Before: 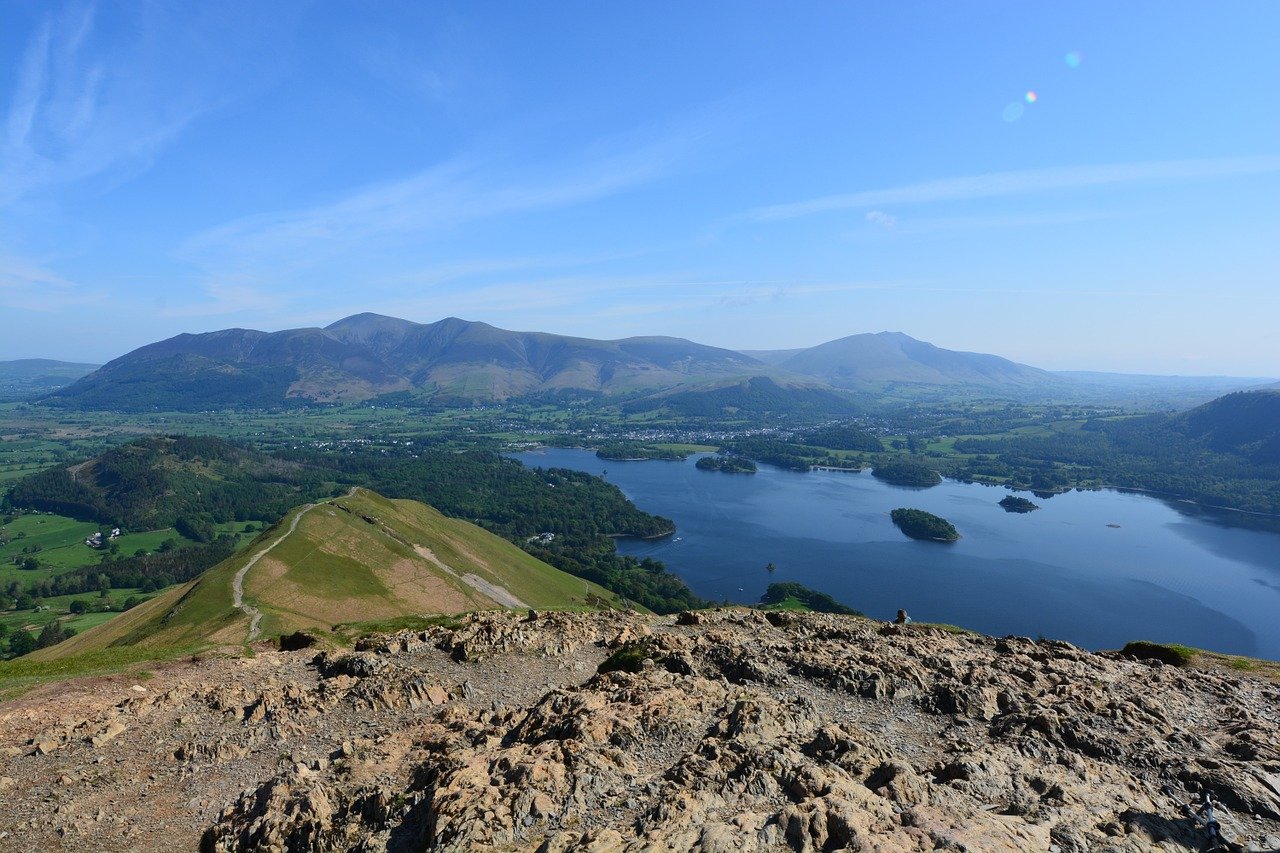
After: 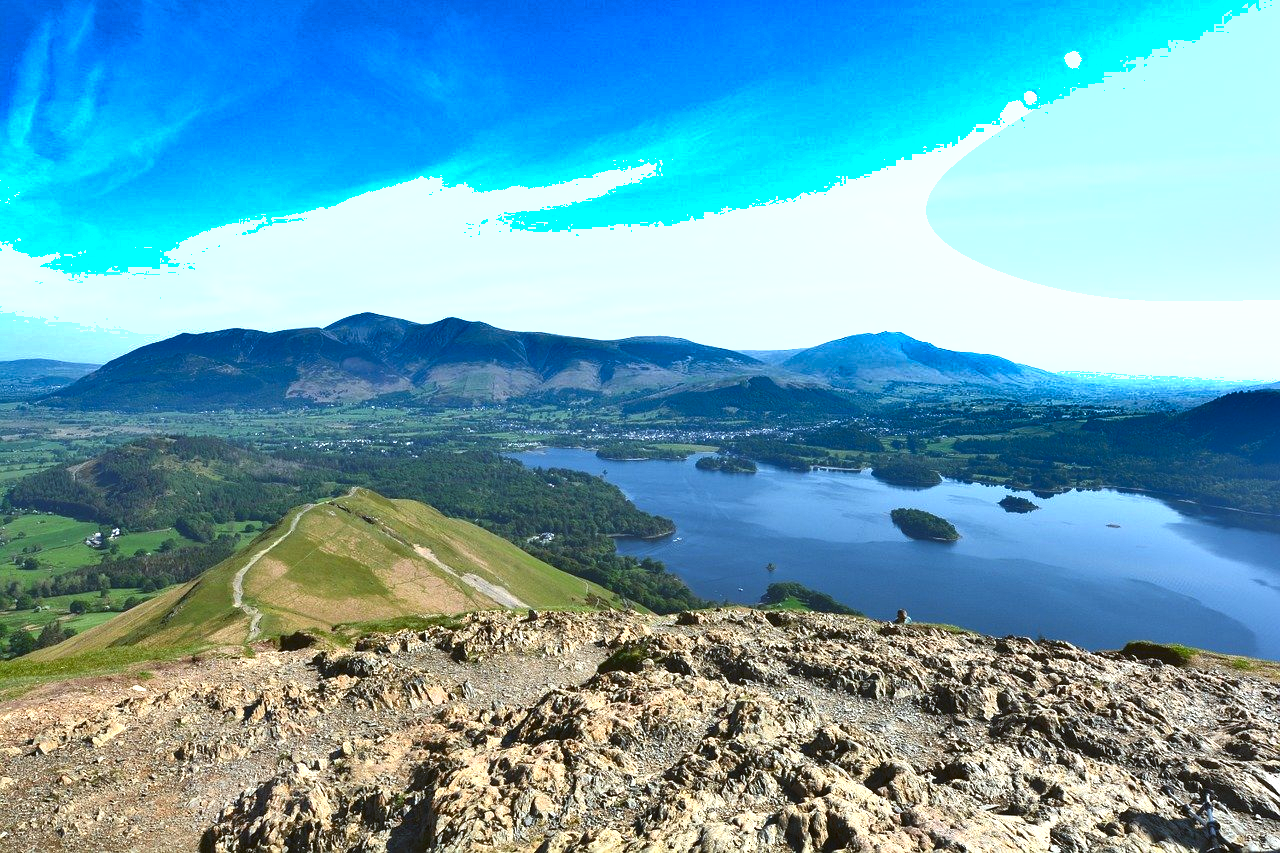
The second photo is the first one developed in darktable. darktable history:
color balance: lift [1.004, 1.002, 1.002, 0.998], gamma [1, 1.007, 1.002, 0.993], gain [1, 0.977, 1.013, 1.023], contrast -3.64%
exposure: black level correction 0, exposure 1.198 EV, compensate exposure bias true, compensate highlight preservation false
shadows and highlights: shadows 20.91, highlights -82.73, soften with gaussian
